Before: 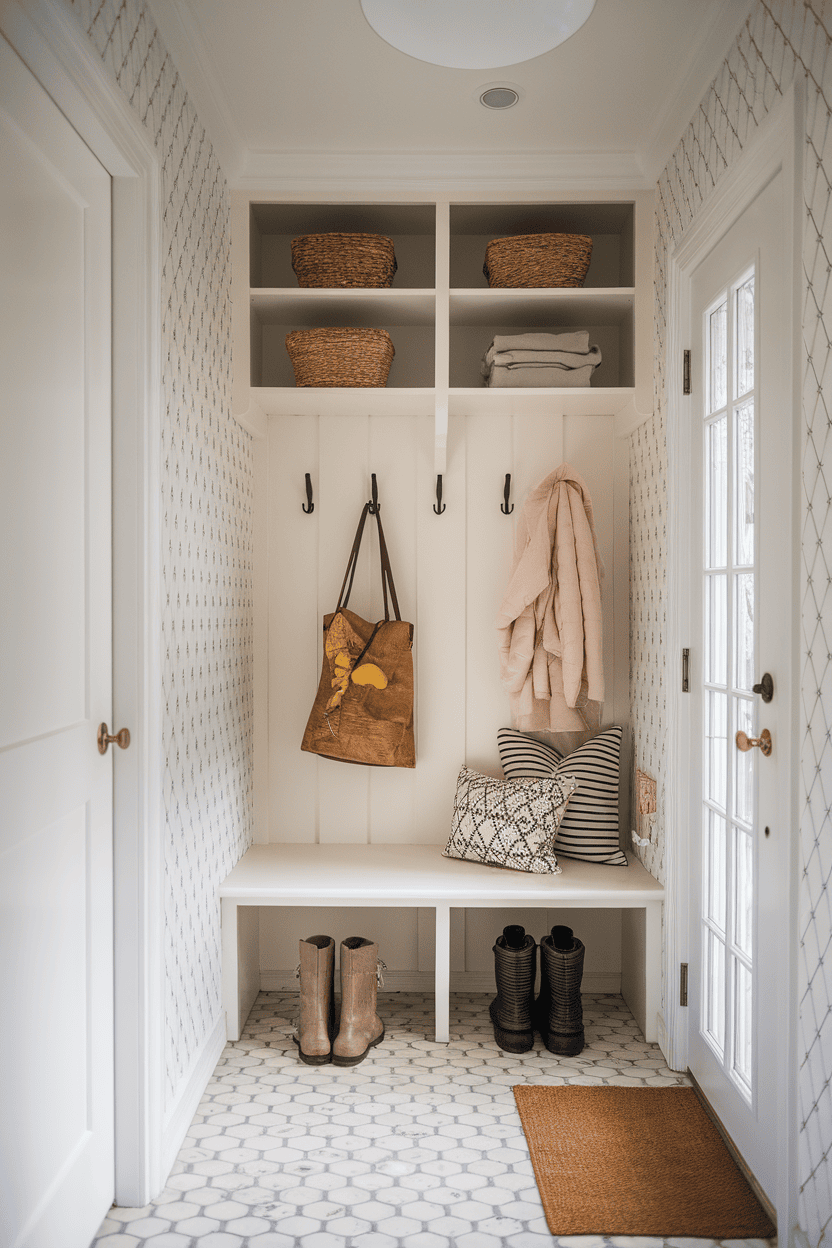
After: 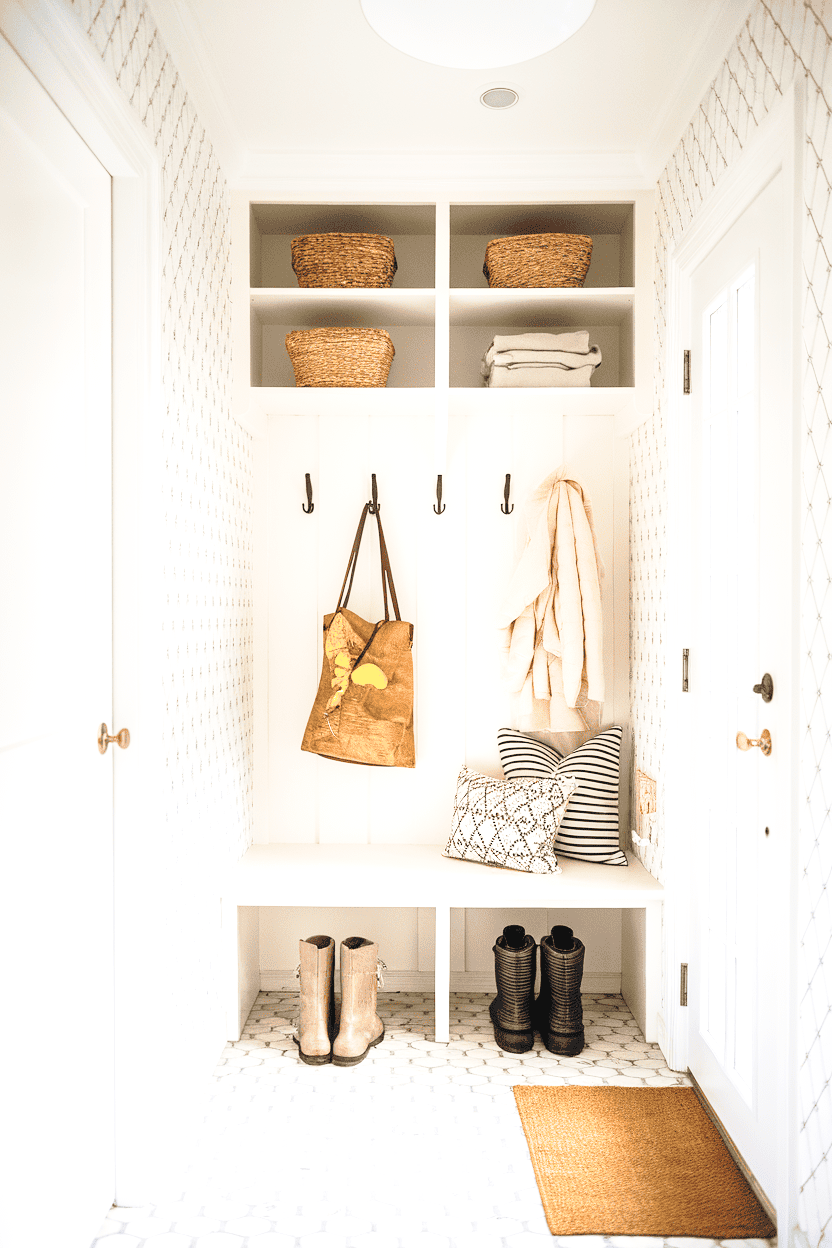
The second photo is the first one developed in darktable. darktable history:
exposure: exposure 1 EV, compensate highlight preservation false
tone equalizer: on, module defaults
rotate and perspective: automatic cropping off
base curve: curves: ch0 [(0, 0) (0.028, 0.03) (0.121, 0.232) (0.46, 0.748) (0.859, 0.968) (1, 1)], preserve colors none
